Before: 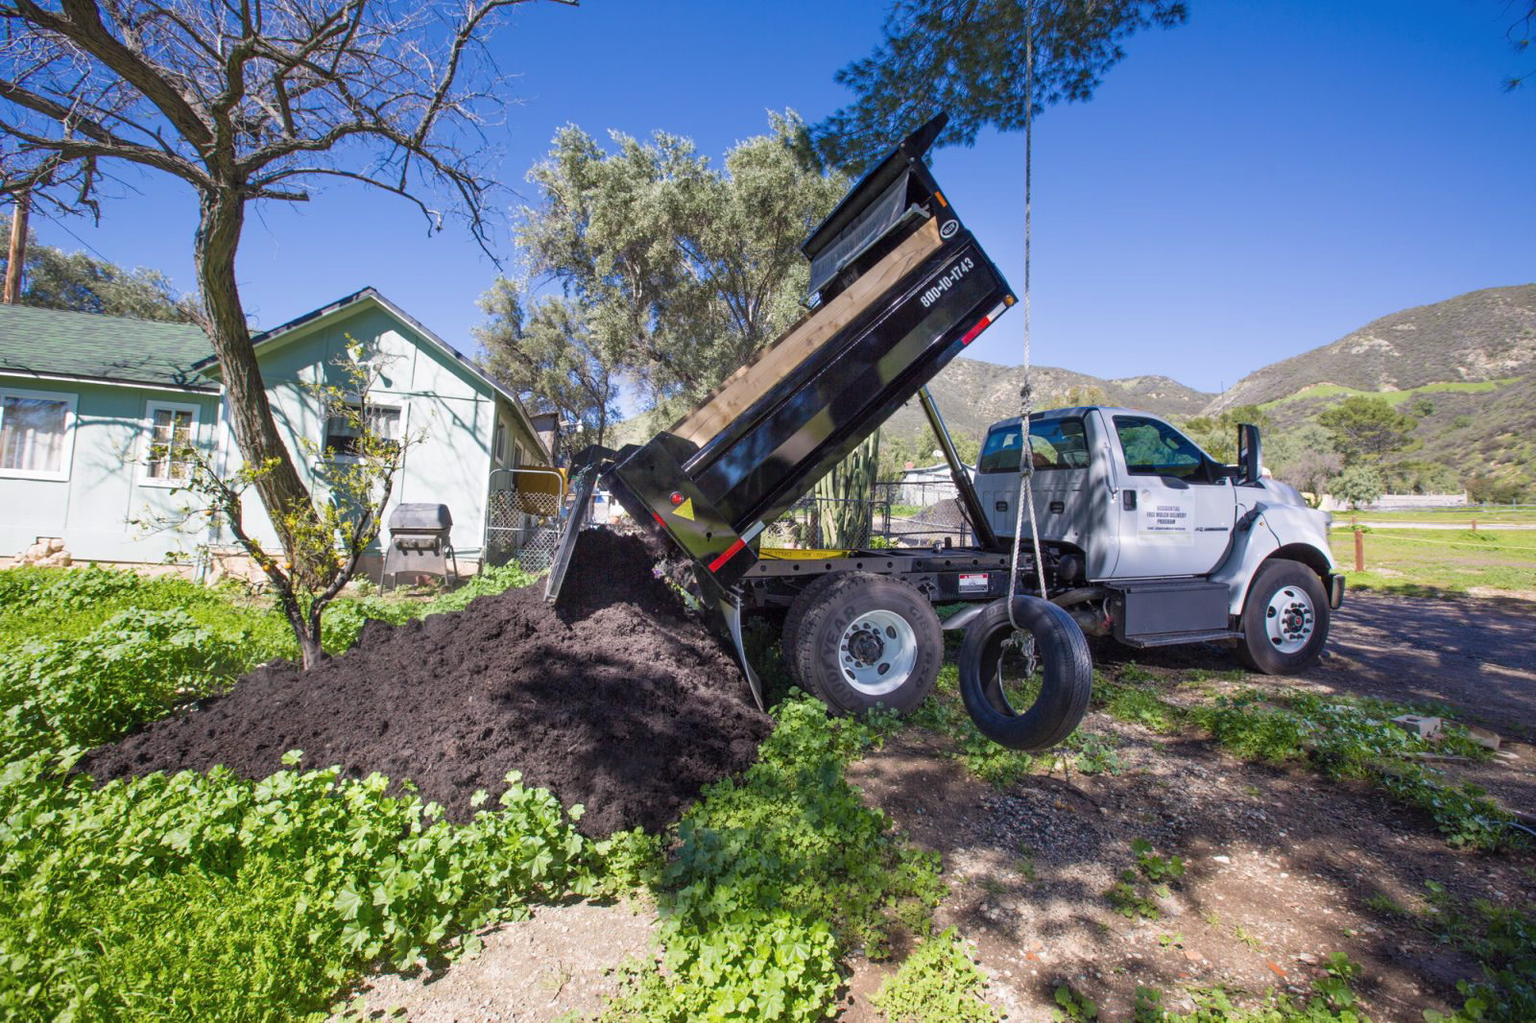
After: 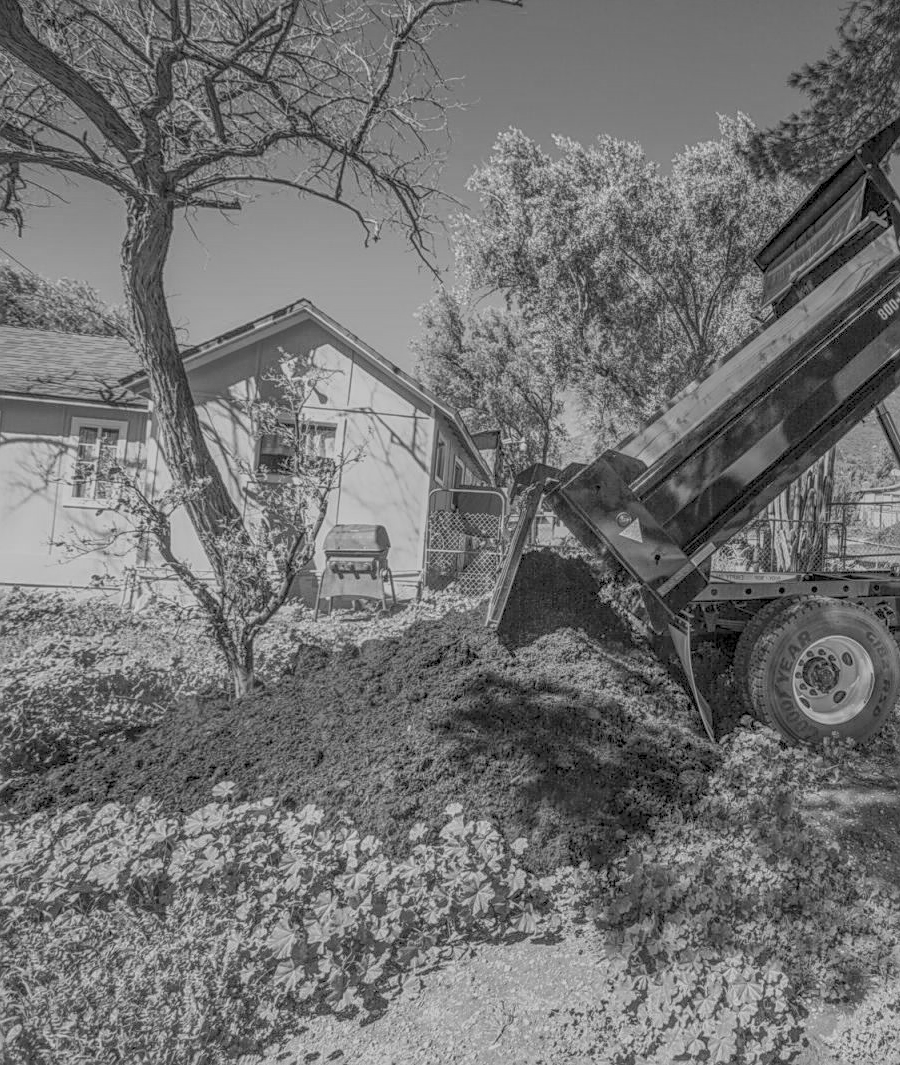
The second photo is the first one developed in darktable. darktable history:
monochrome: on, module defaults
crop: left 5.114%, right 38.589%
sharpen: on, module defaults
local contrast: highlights 20%, shadows 30%, detail 200%, midtone range 0.2
color balance rgb: shadows lift › chroma 1%, shadows lift › hue 113°, highlights gain › chroma 0.2%, highlights gain › hue 333°, perceptual saturation grading › global saturation 20%, perceptual saturation grading › highlights -50%, perceptual saturation grading › shadows 25%, contrast -30%
color correction: highlights a* 15.46, highlights b* -20.56
shadows and highlights: shadows 4.1, highlights -17.6, soften with gaussian
